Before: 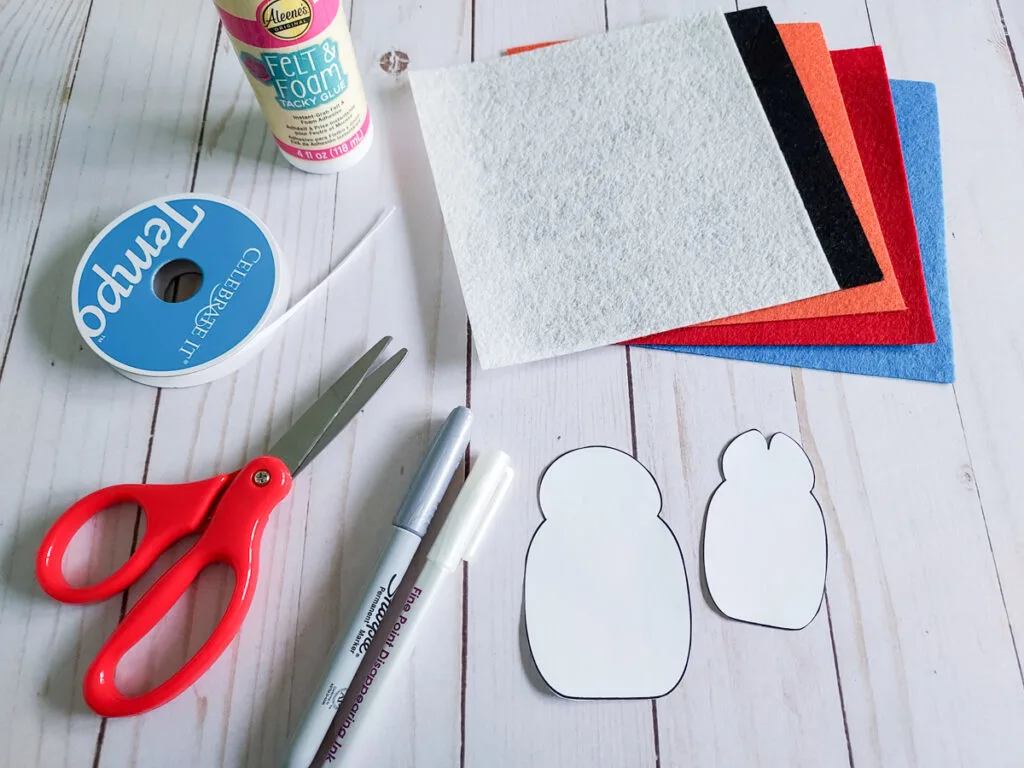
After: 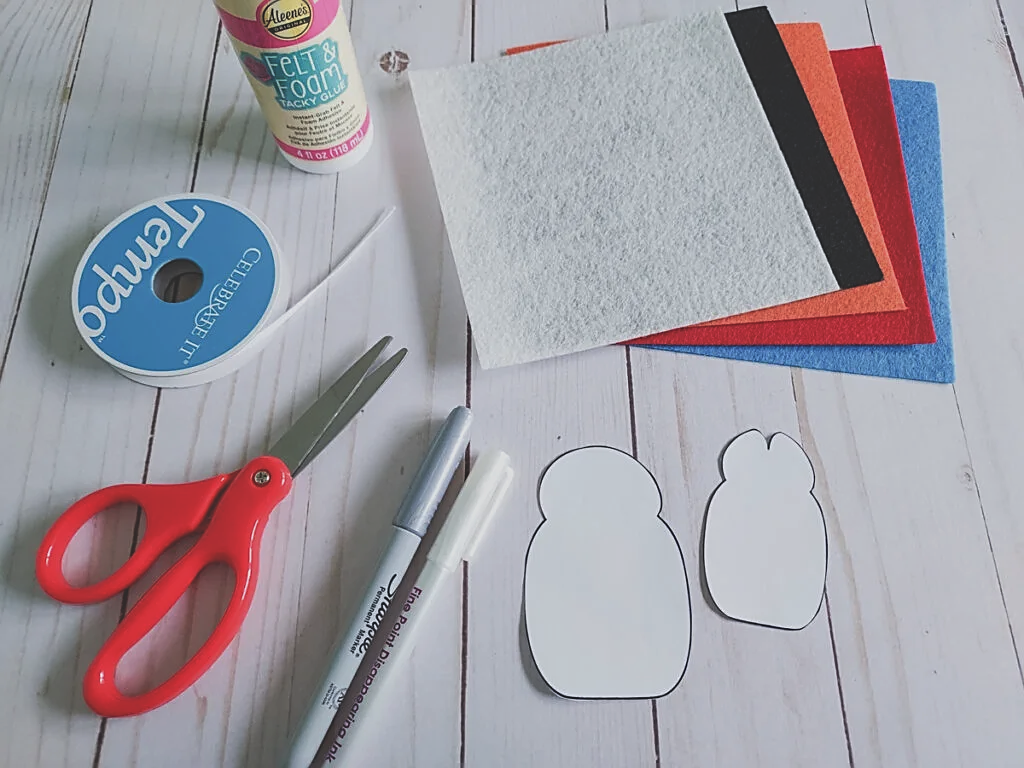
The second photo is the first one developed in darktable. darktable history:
exposure: black level correction -0.037, exposure -0.496 EV, compensate exposure bias true, compensate highlight preservation false
sharpen: on, module defaults
